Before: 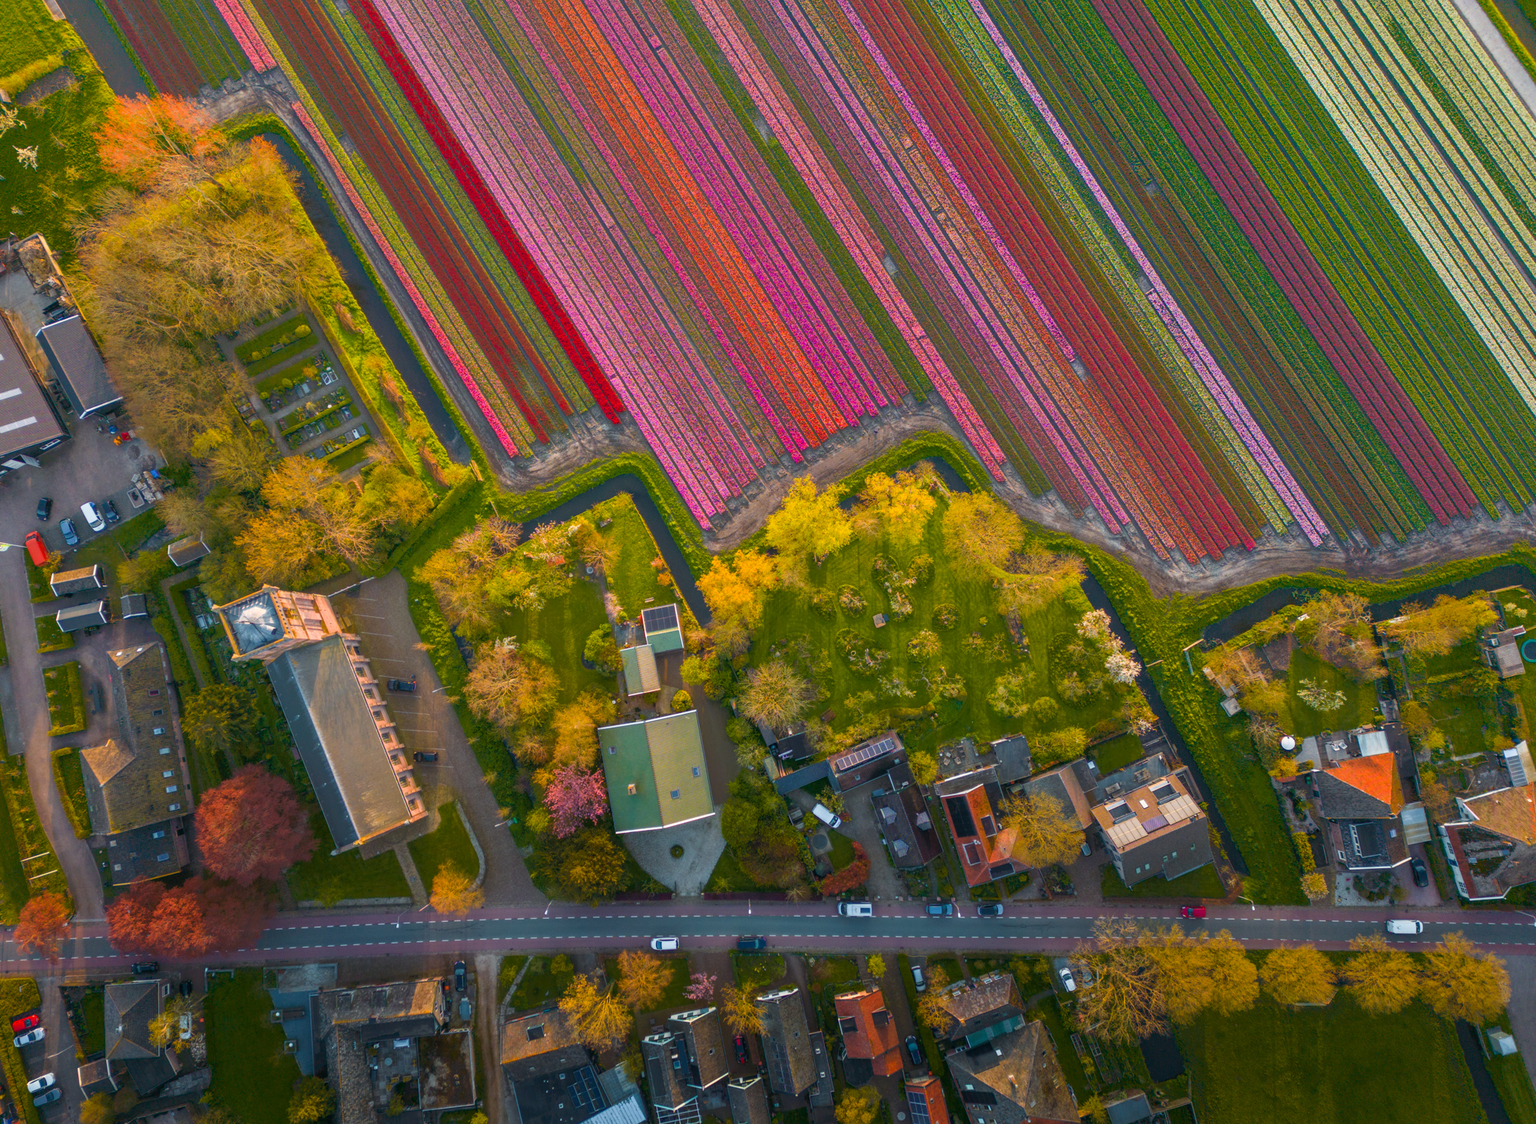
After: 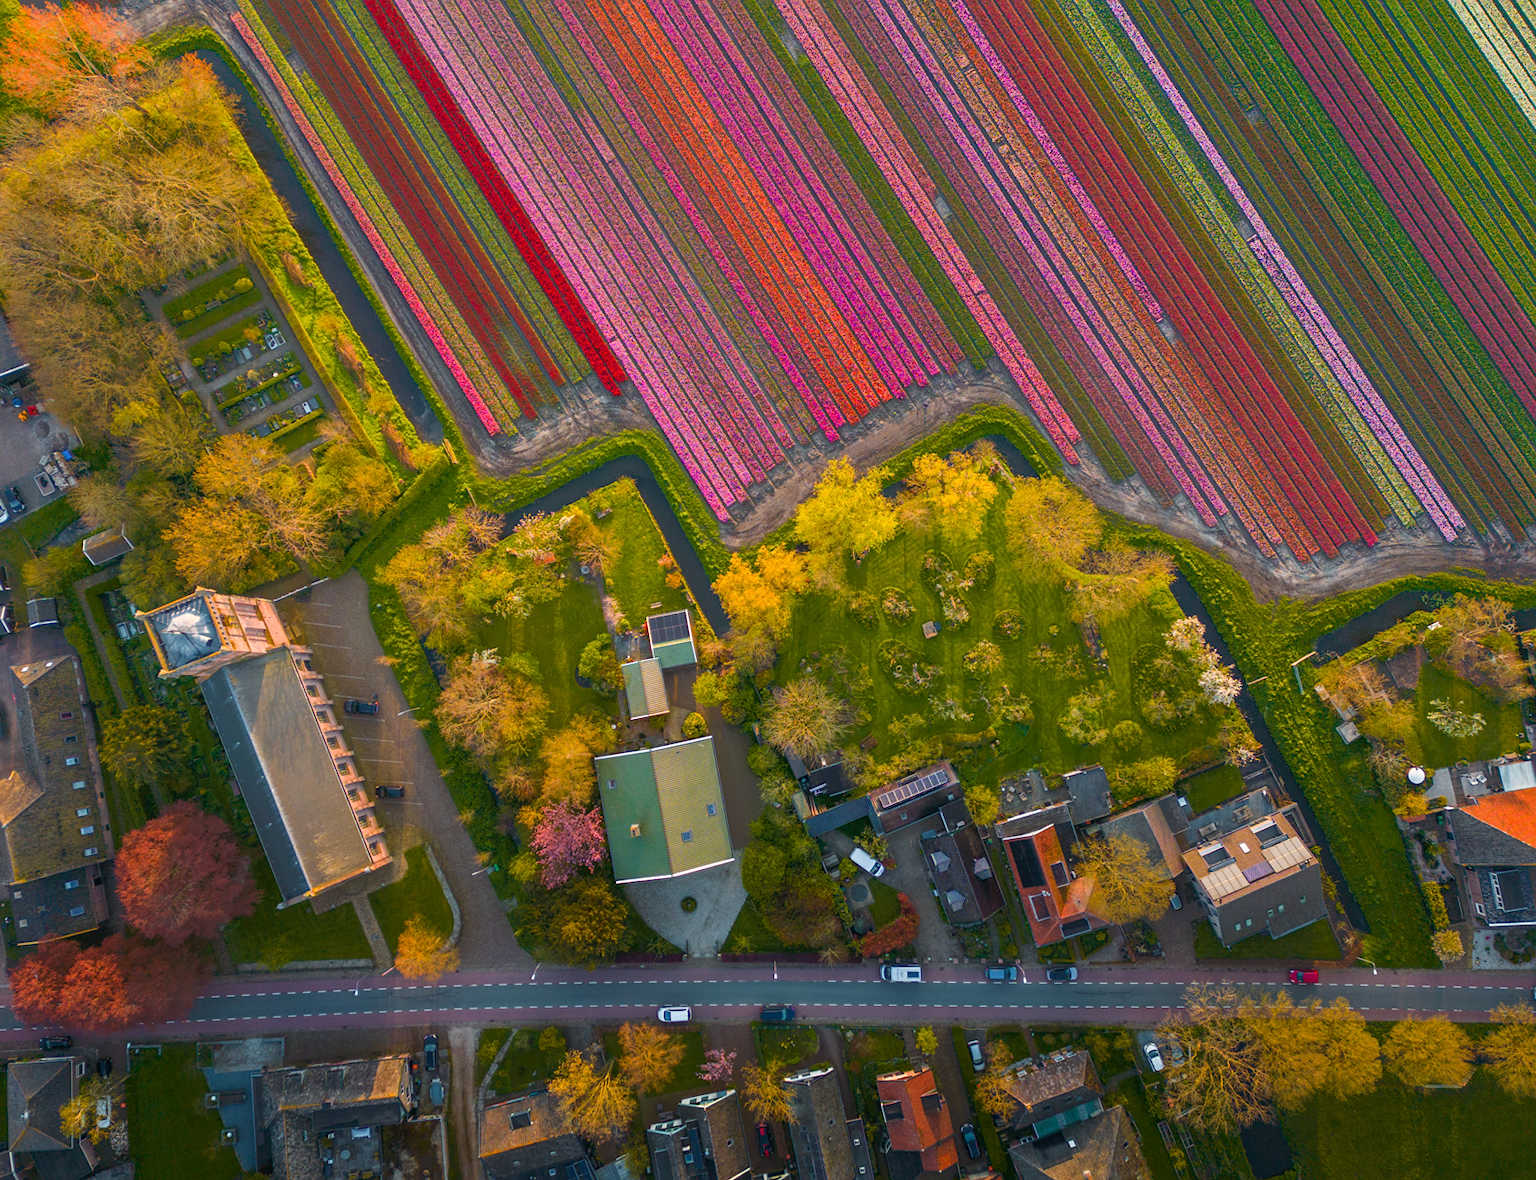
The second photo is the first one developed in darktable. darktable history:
sharpen: amount 0.2
crop: left 6.446%, top 8.188%, right 9.538%, bottom 3.548%
